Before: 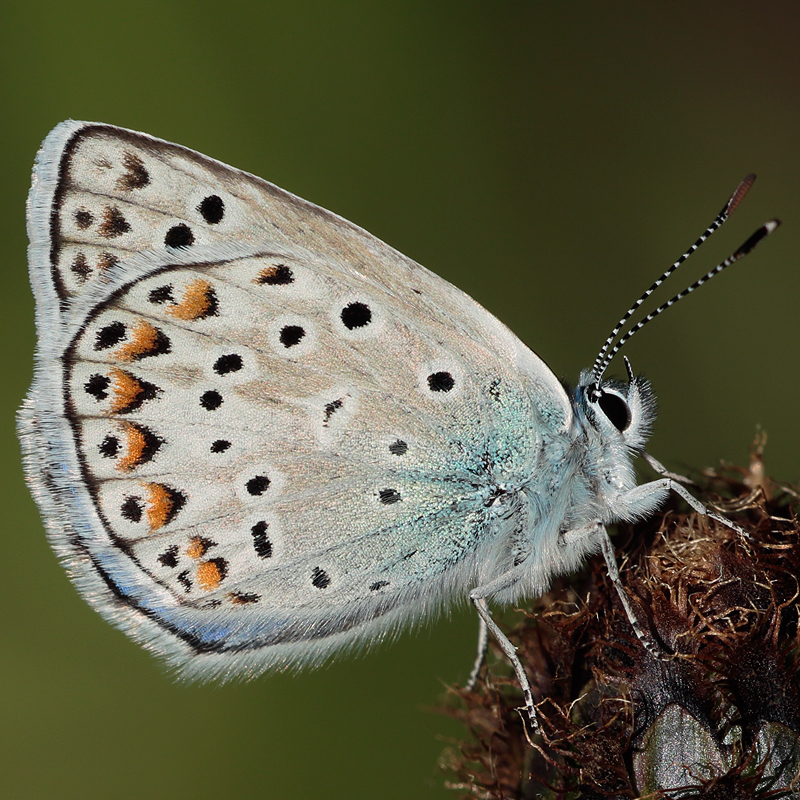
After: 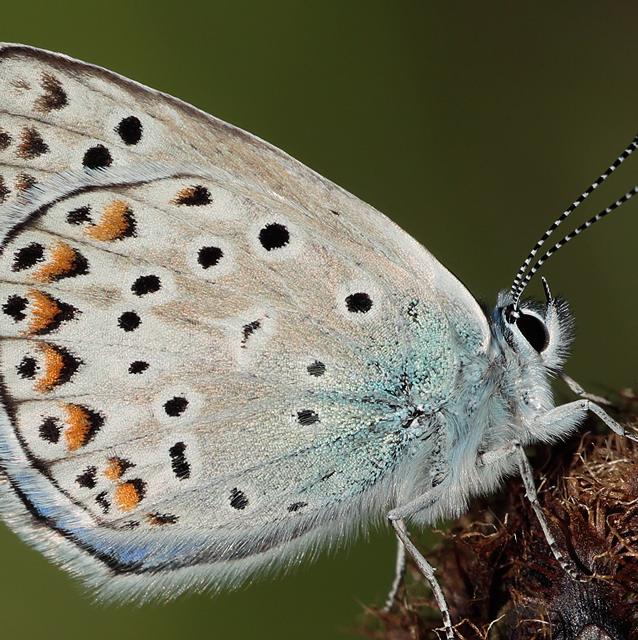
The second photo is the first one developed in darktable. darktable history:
crop and rotate: left 10.253%, top 9.968%, right 9.943%, bottom 9.992%
